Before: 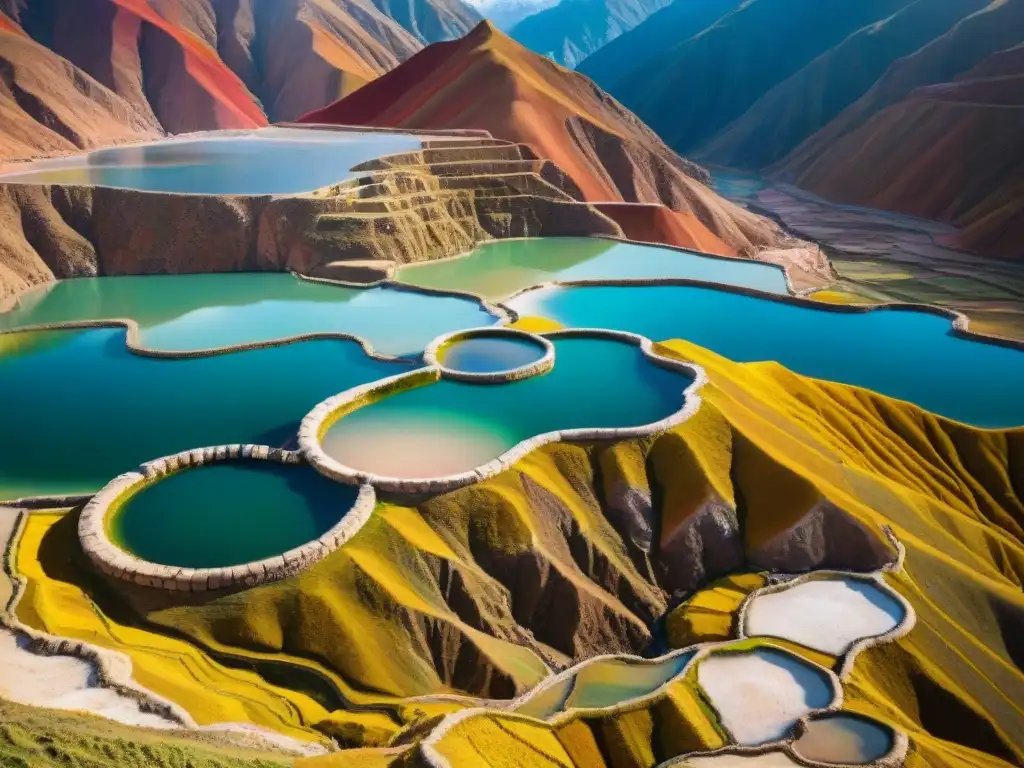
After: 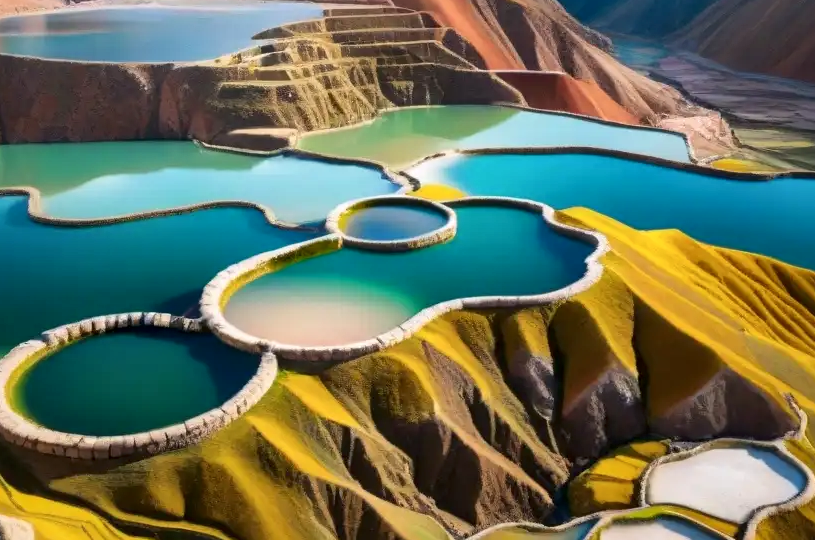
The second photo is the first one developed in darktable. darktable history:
local contrast: mode bilateral grid, contrast 20, coarseness 50, detail 150%, midtone range 0.2
crop: left 9.585%, top 17.271%, right 10.821%, bottom 12.338%
